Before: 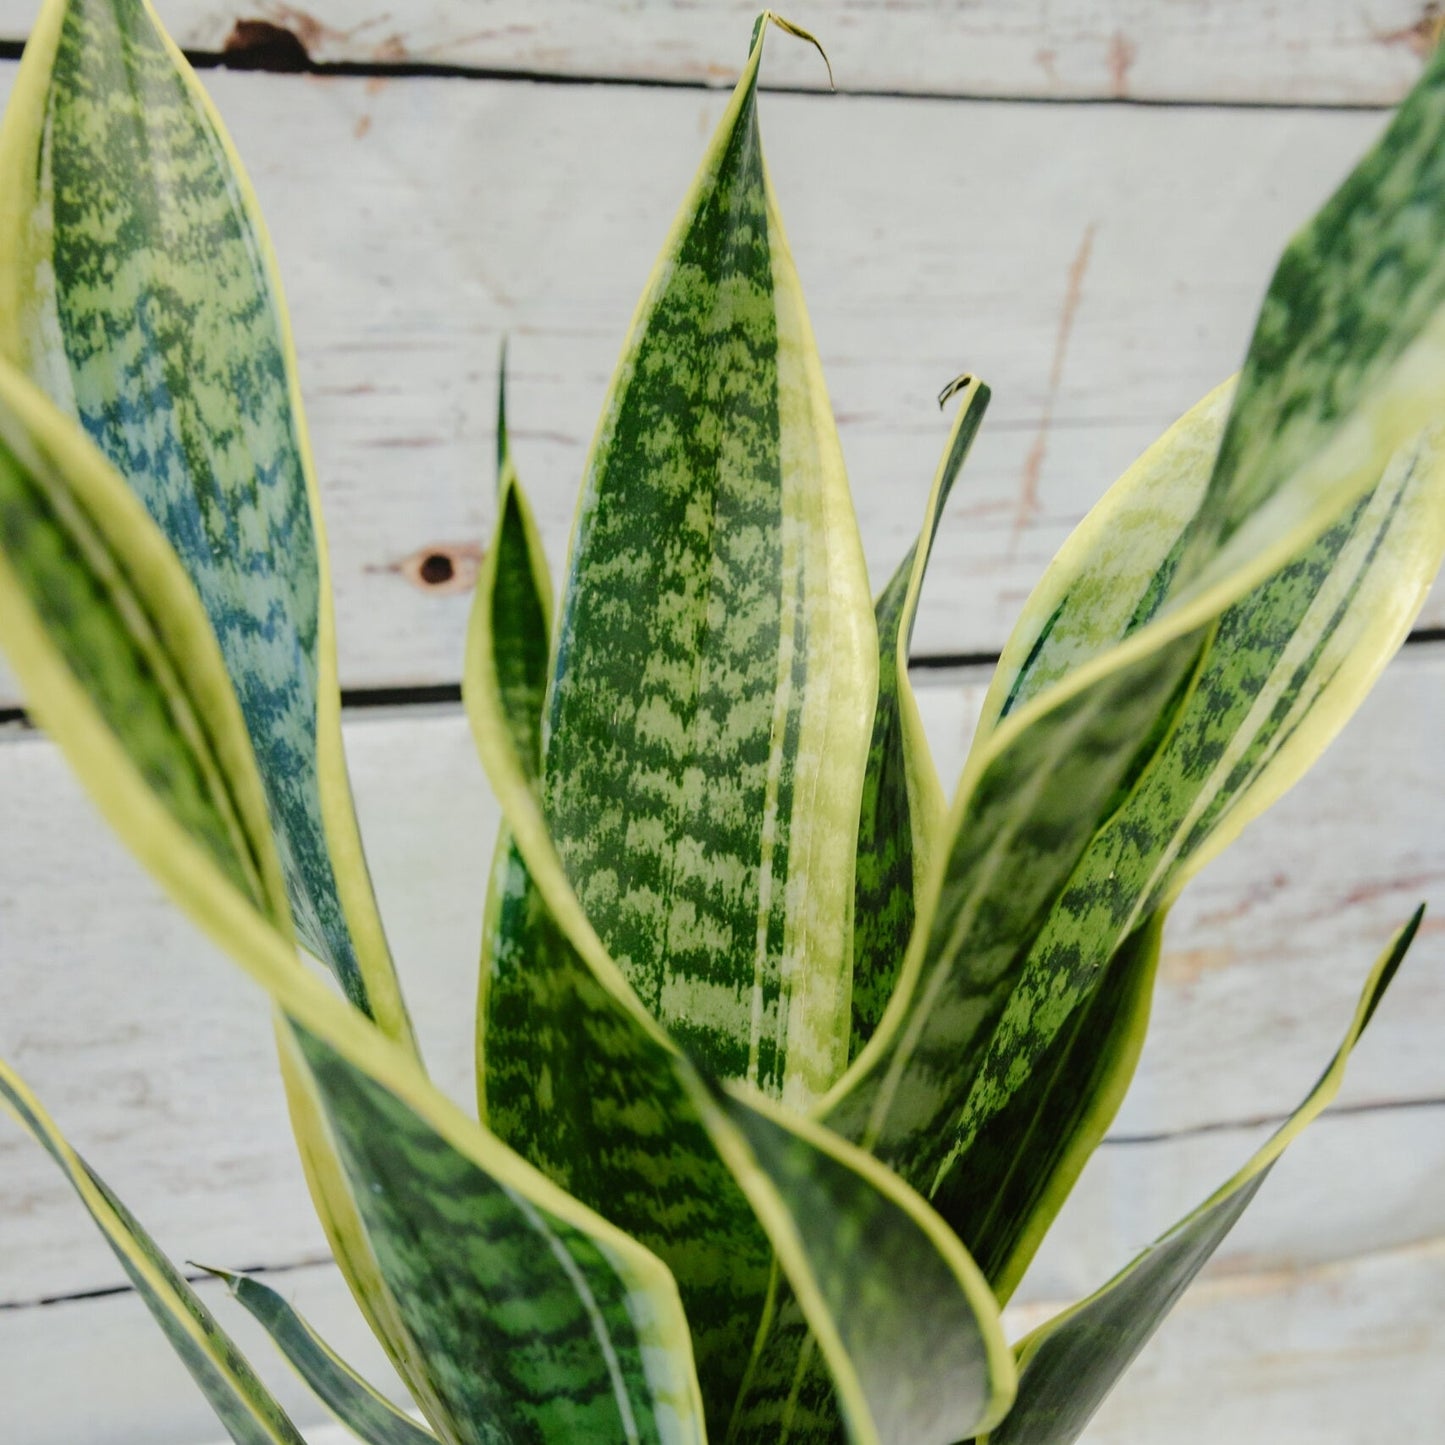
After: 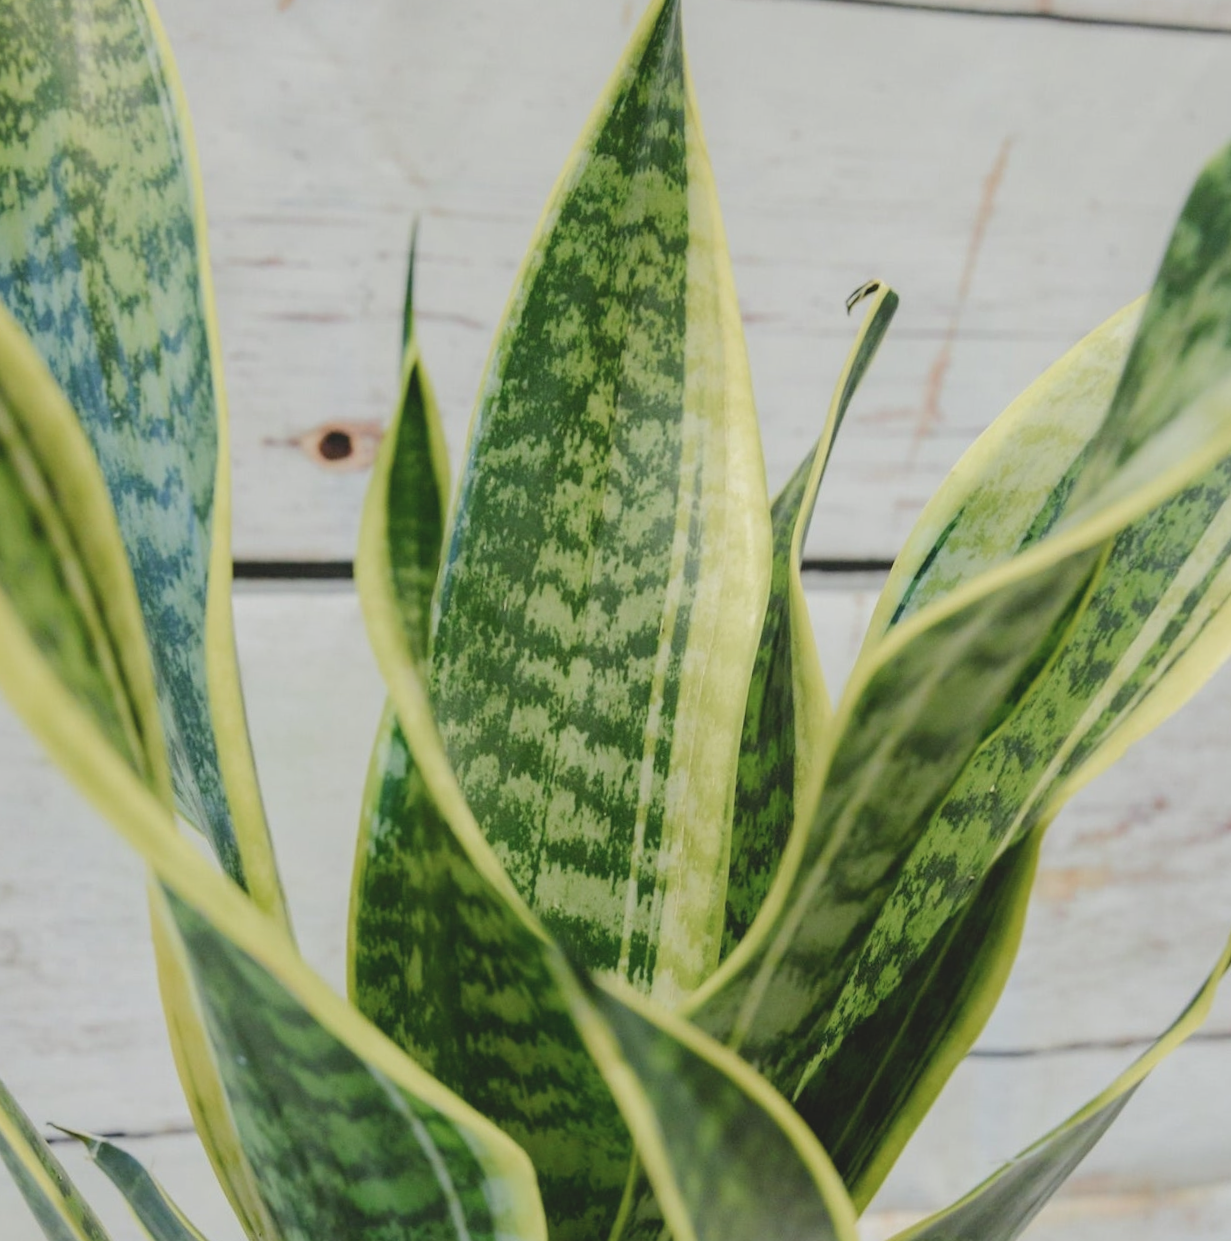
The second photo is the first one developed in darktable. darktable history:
crop and rotate: angle -3.18°, left 5.379%, top 5.206%, right 4.775%, bottom 4.225%
contrast brightness saturation: contrast -0.149, brightness 0.054, saturation -0.119
